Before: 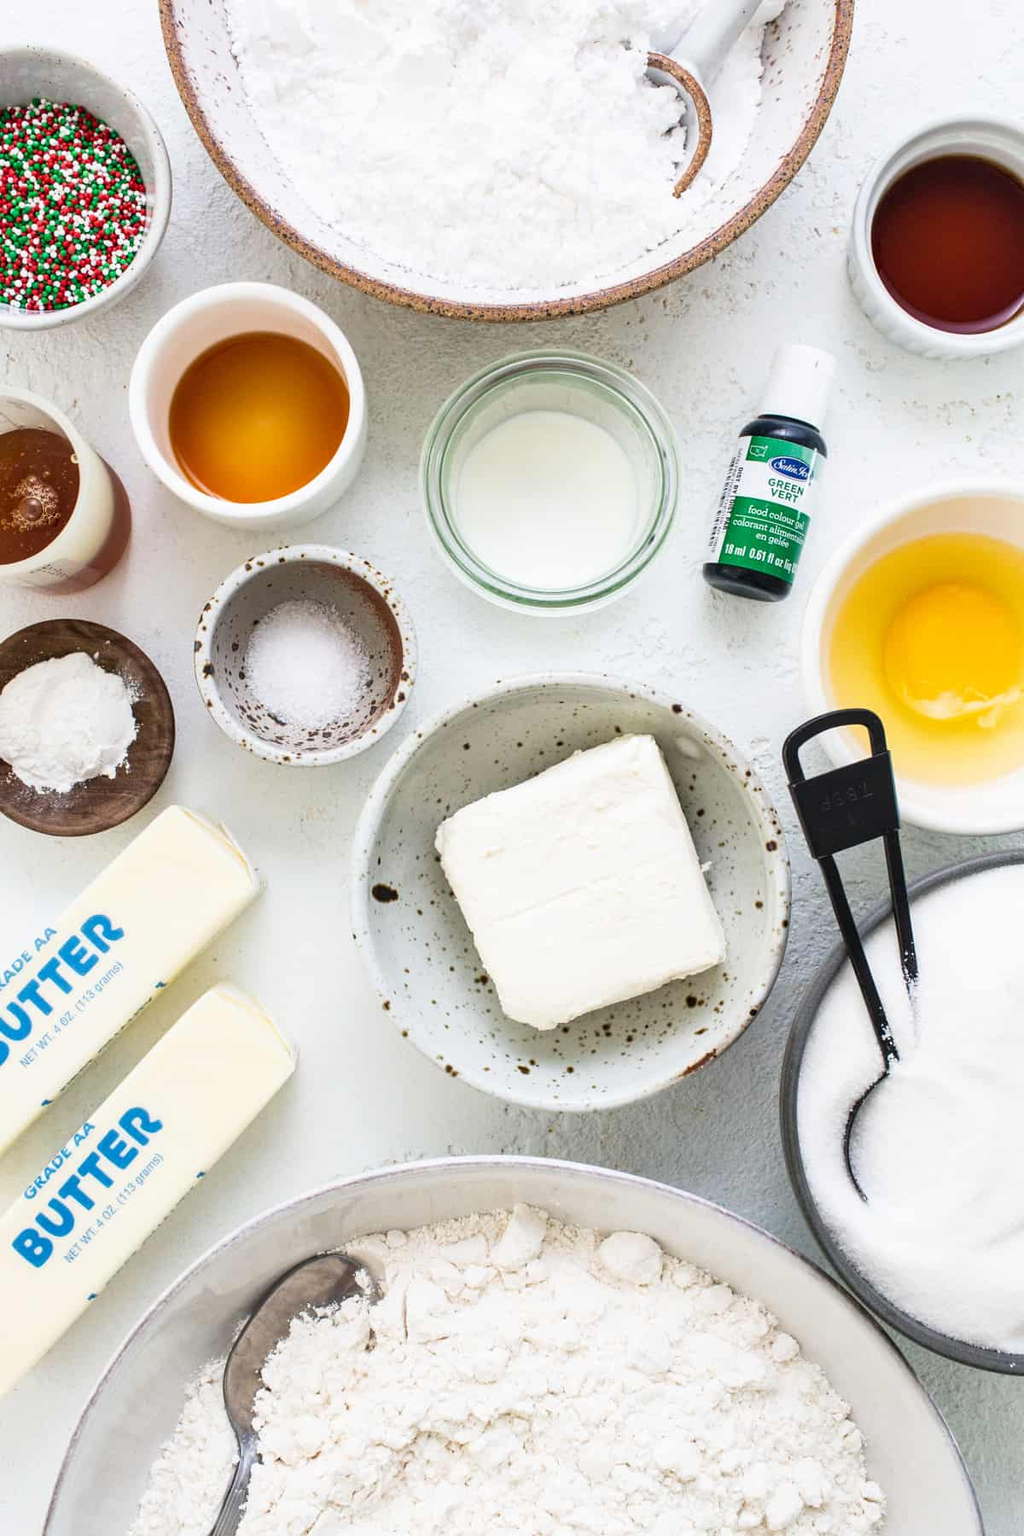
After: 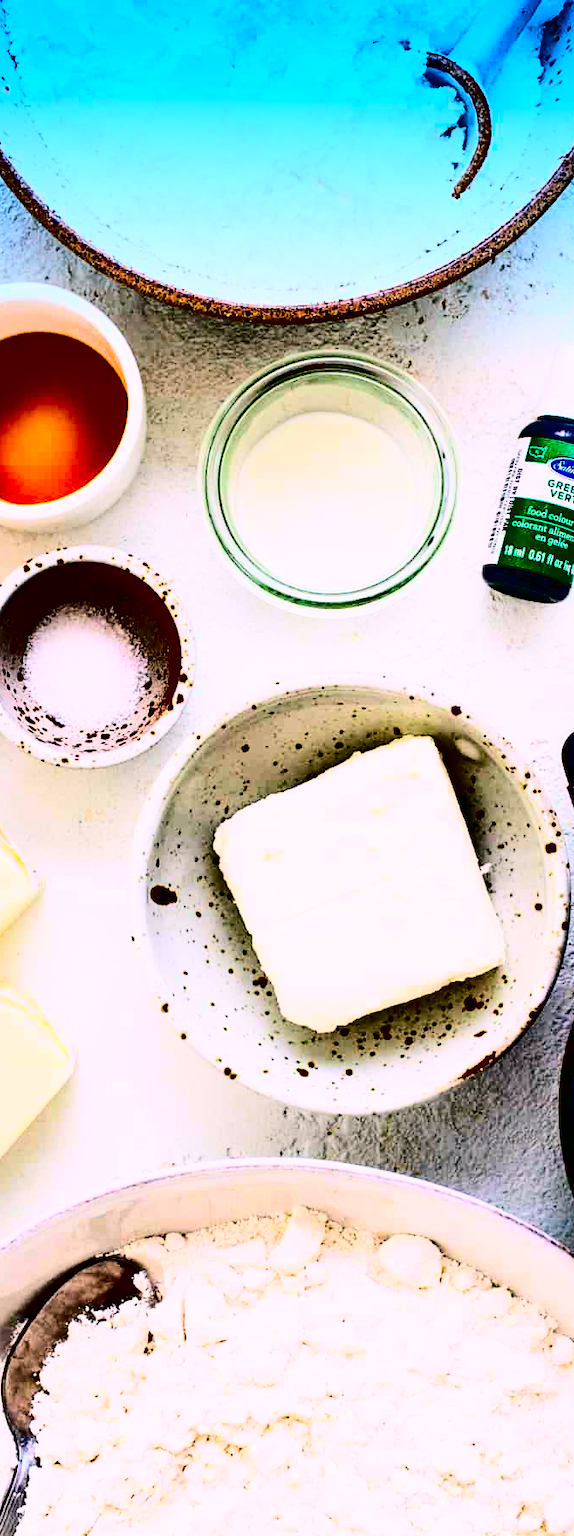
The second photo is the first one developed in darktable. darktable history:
color balance rgb: shadows lift › chroma 2%, shadows lift › hue 217.2°, power › chroma 0.25%, power › hue 60°, highlights gain › chroma 1.5%, highlights gain › hue 309.6°, global offset › luminance -0.5%, perceptual saturation grading › global saturation 15%, global vibrance 20%
crop: left 21.674%, right 22.086%
tone equalizer: on, module defaults
contrast brightness saturation: contrast 0.77, brightness -1, saturation 1
graduated density: density 2.02 EV, hardness 44%, rotation 0.374°, offset 8.21, hue 208.8°, saturation 97%
